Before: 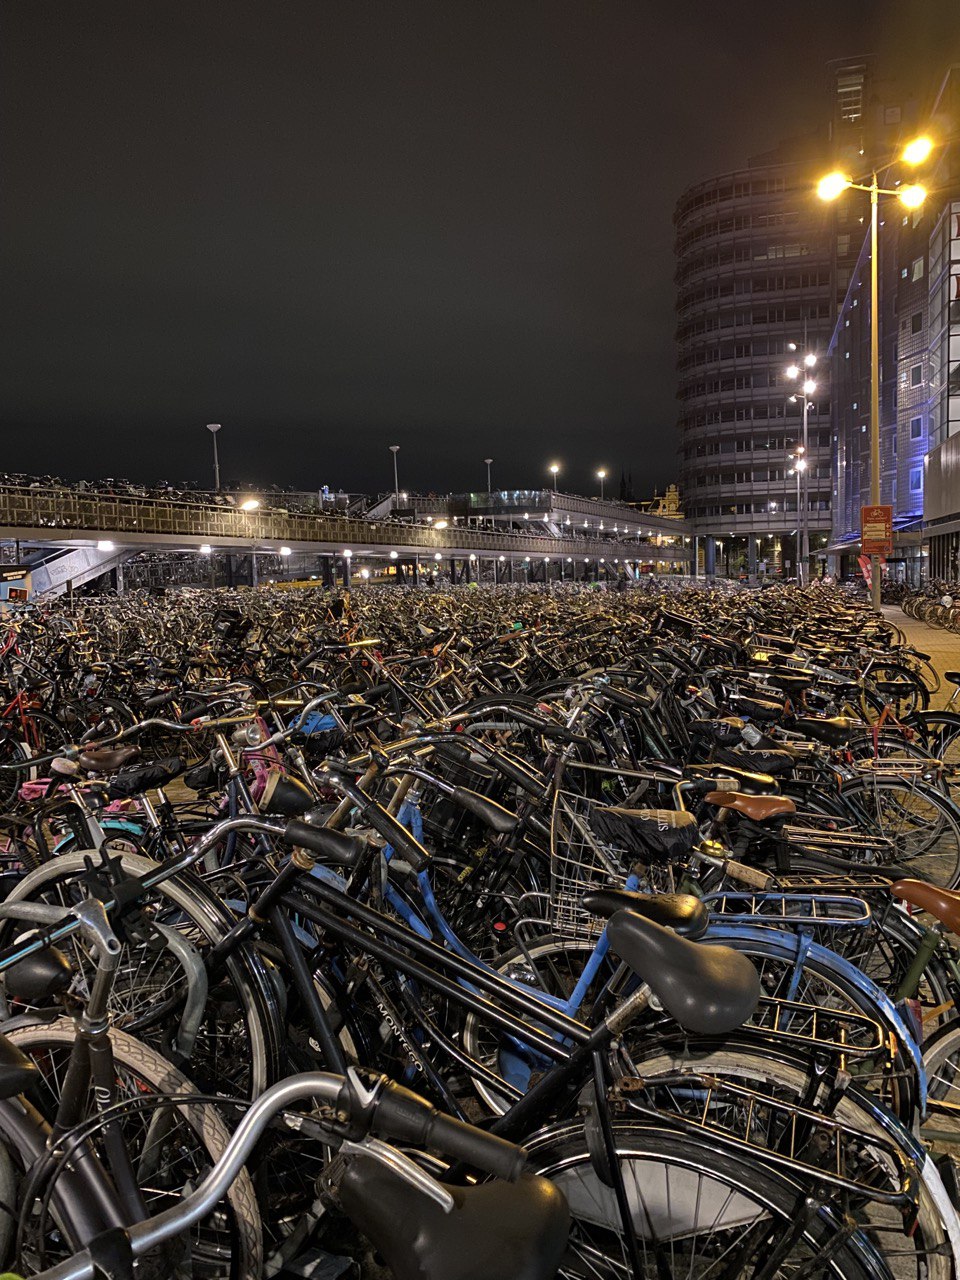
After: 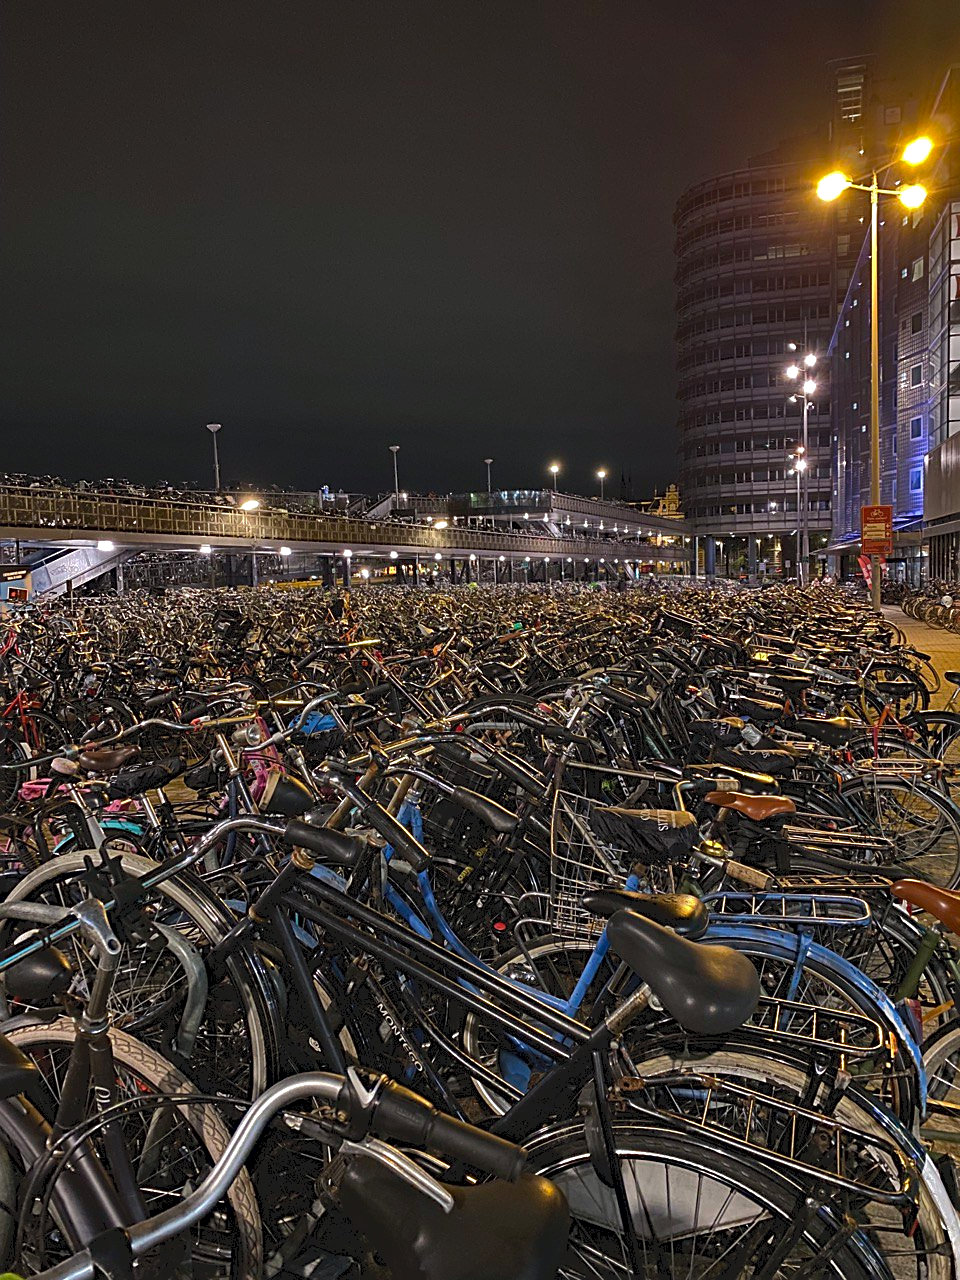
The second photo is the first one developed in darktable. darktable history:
haze removal: compatibility mode true, adaptive false
sharpen: on, module defaults
exposure: black level correction 0, exposure 0 EV, compensate highlight preservation false
tone curve: curves: ch0 [(0, 0) (0.003, 0.096) (0.011, 0.096) (0.025, 0.098) (0.044, 0.099) (0.069, 0.106) (0.1, 0.128) (0.136, 0.153) (0.177, 0.186) (0.224, 0.218) (0.277, 0.265) (0.335, 0.316) (0.399, 0.374) (0.468, 0.445) (0.543, 0.526) (0.623, 0.605) (0.709, 0.681) (0.801, 0.758) (0.898, 0.819) (1, 1)], color space Lab, independent channels, preserve colors none
